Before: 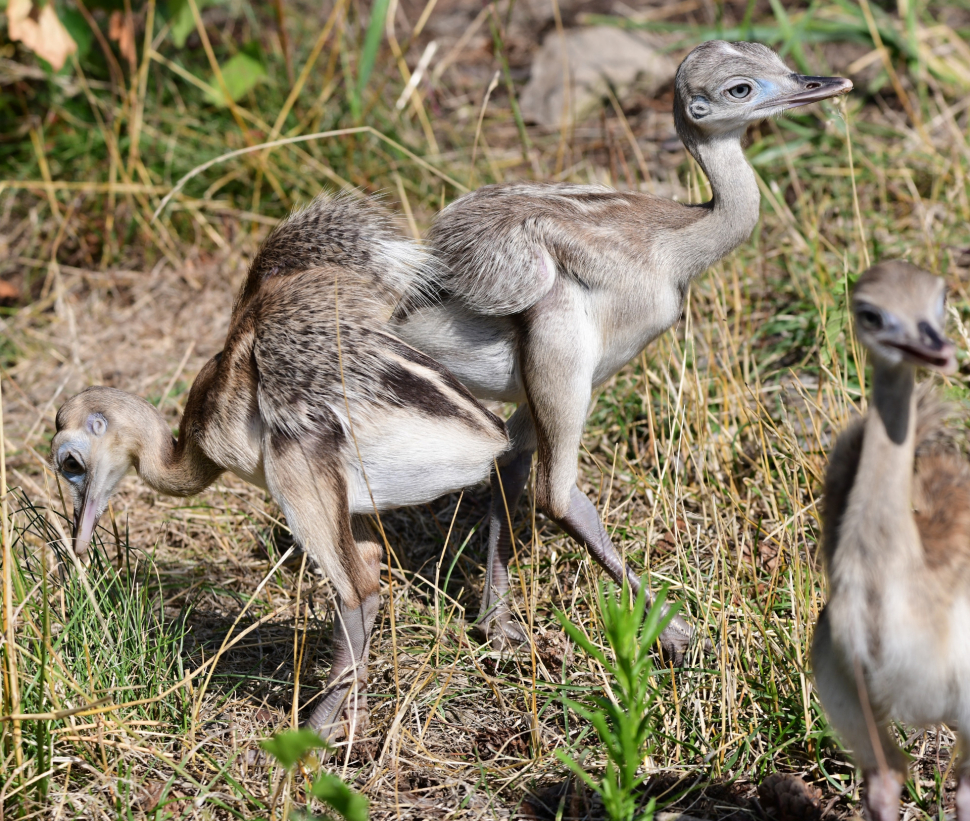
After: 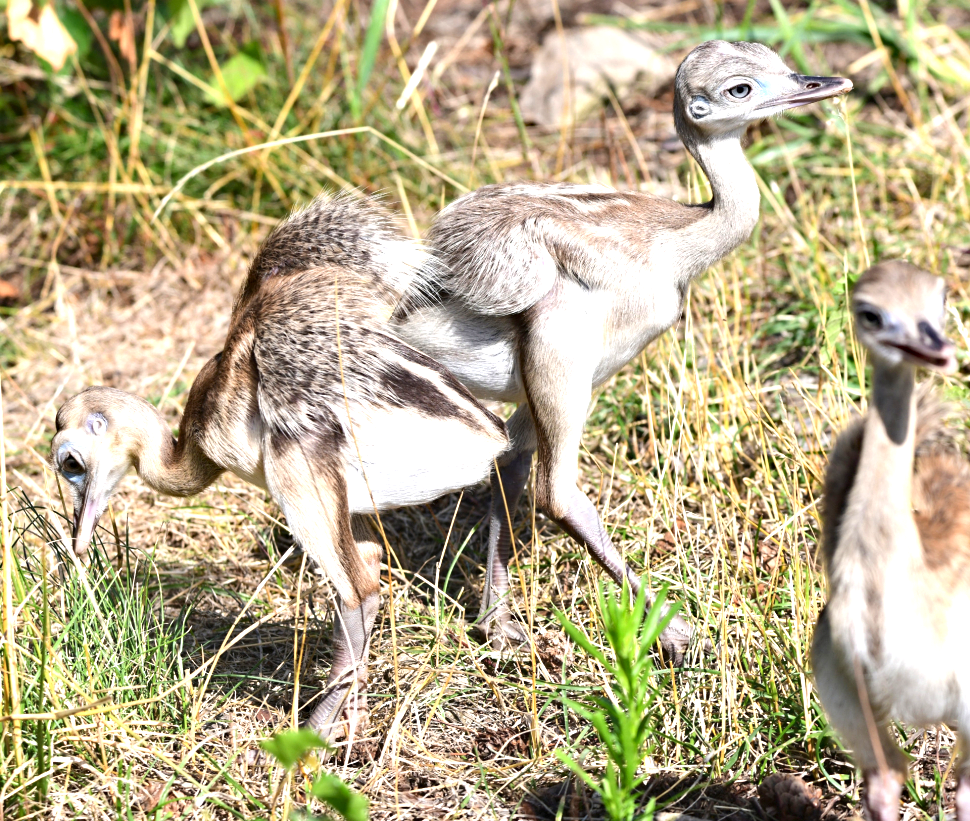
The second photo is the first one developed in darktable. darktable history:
exposure: black level correction 0, exposure 1.103 EV, compensate exposure bias true, compensate highlight preservation false
haze removal: strength 0.121, distance 0.257, adaptive false
